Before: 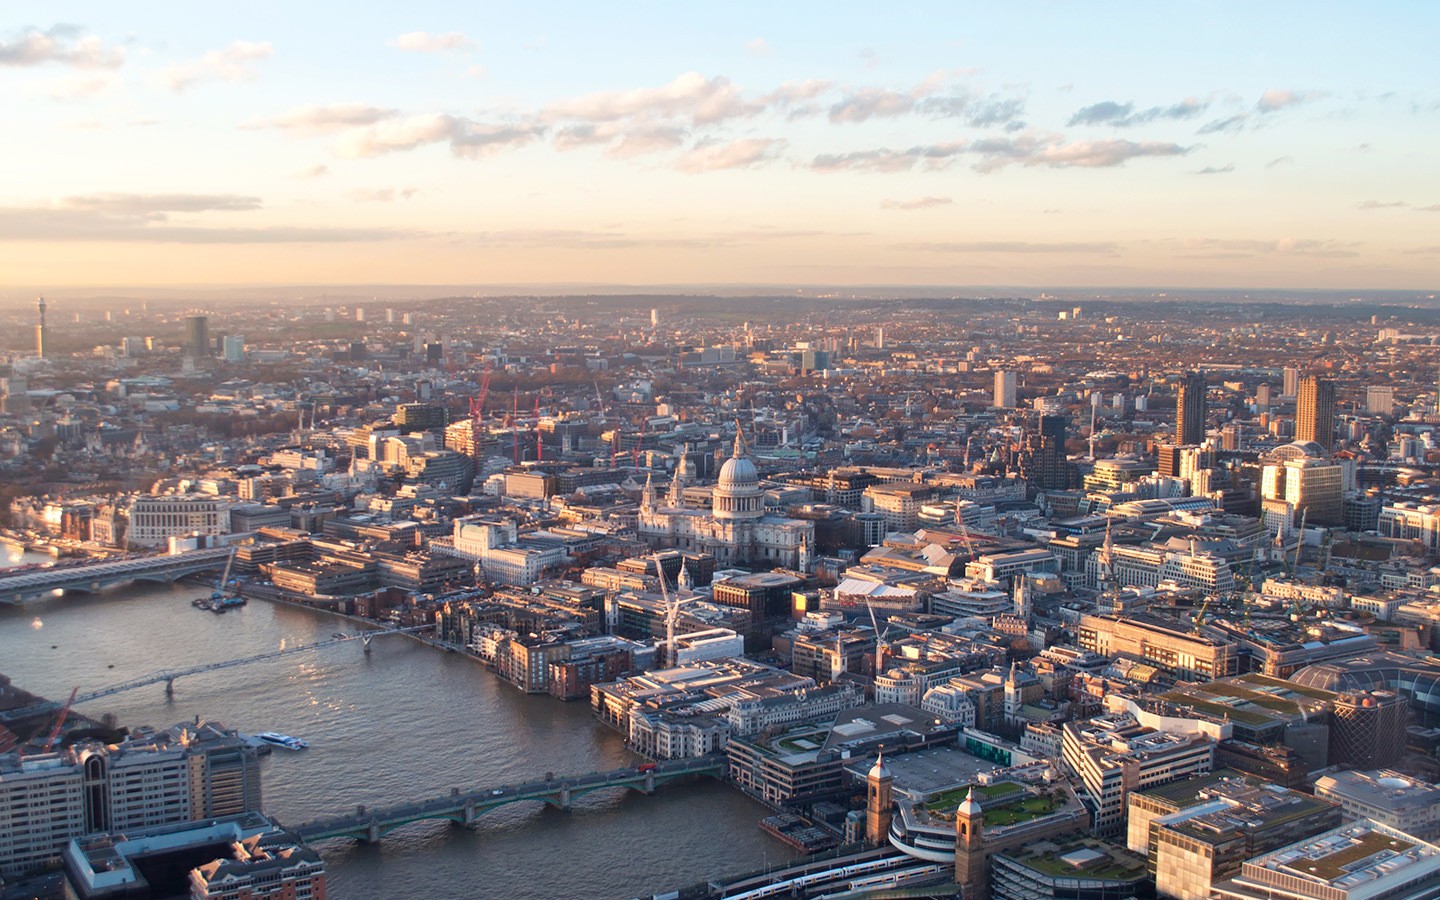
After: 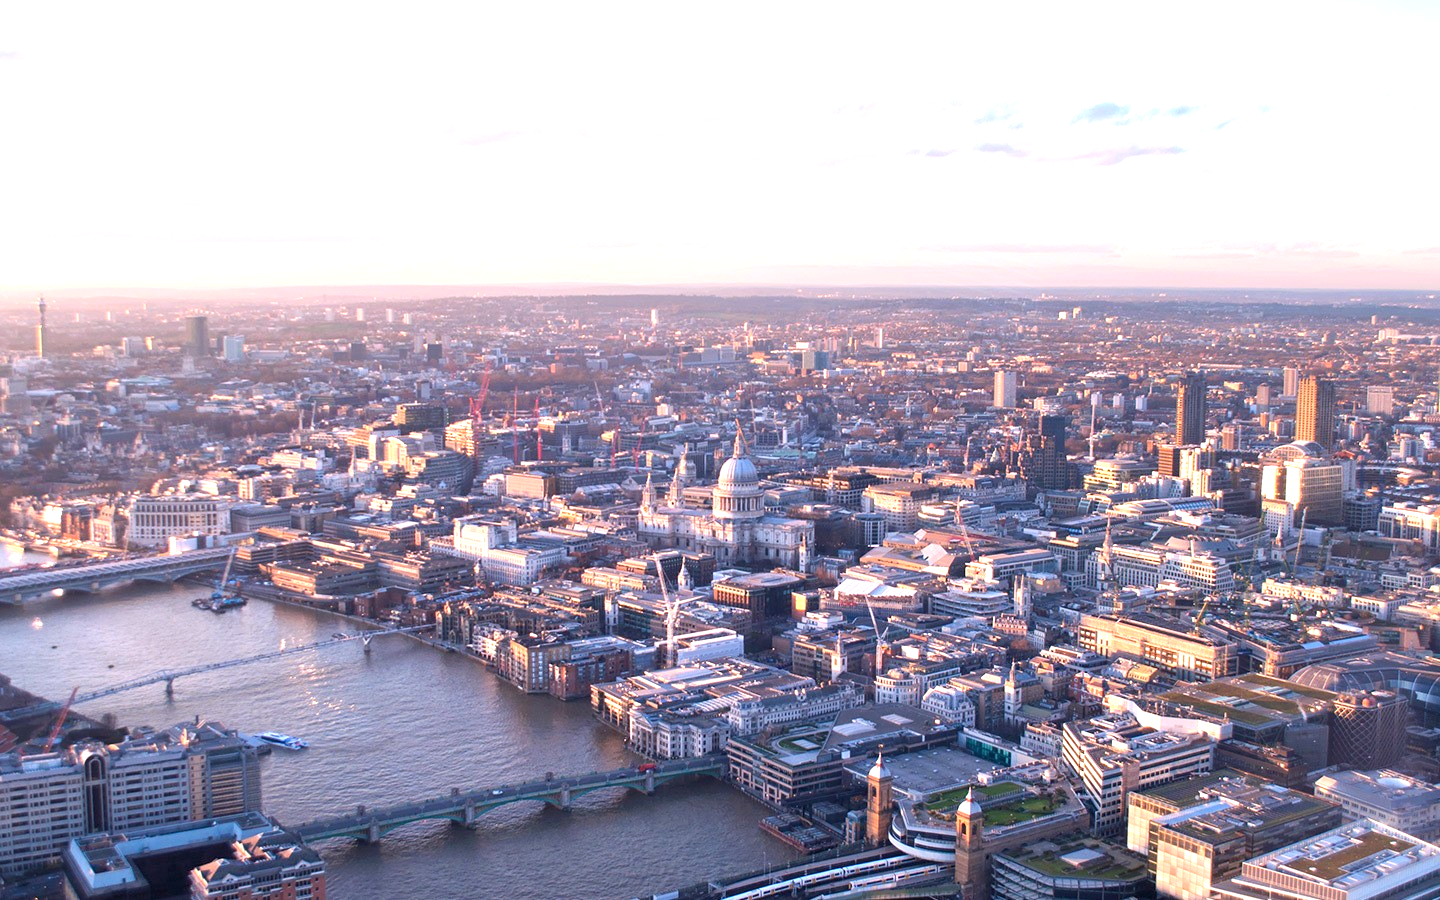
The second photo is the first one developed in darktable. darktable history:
exposure: black level correction 0, exposure 0.69 EV, compensate highlight preservation false
tone equalizer: -8 EV -0.544 EV, edges refinement/feathering 500, mask exposure compensation -1.57 EV, preserve details no
color calibration: output R [1.063, -0.012, -0.003, 0], output B [-0.079, 0.047, 1, 0], illuminant as shot in camera, x 0.379, y 0.381, temperature 4103.57 K
